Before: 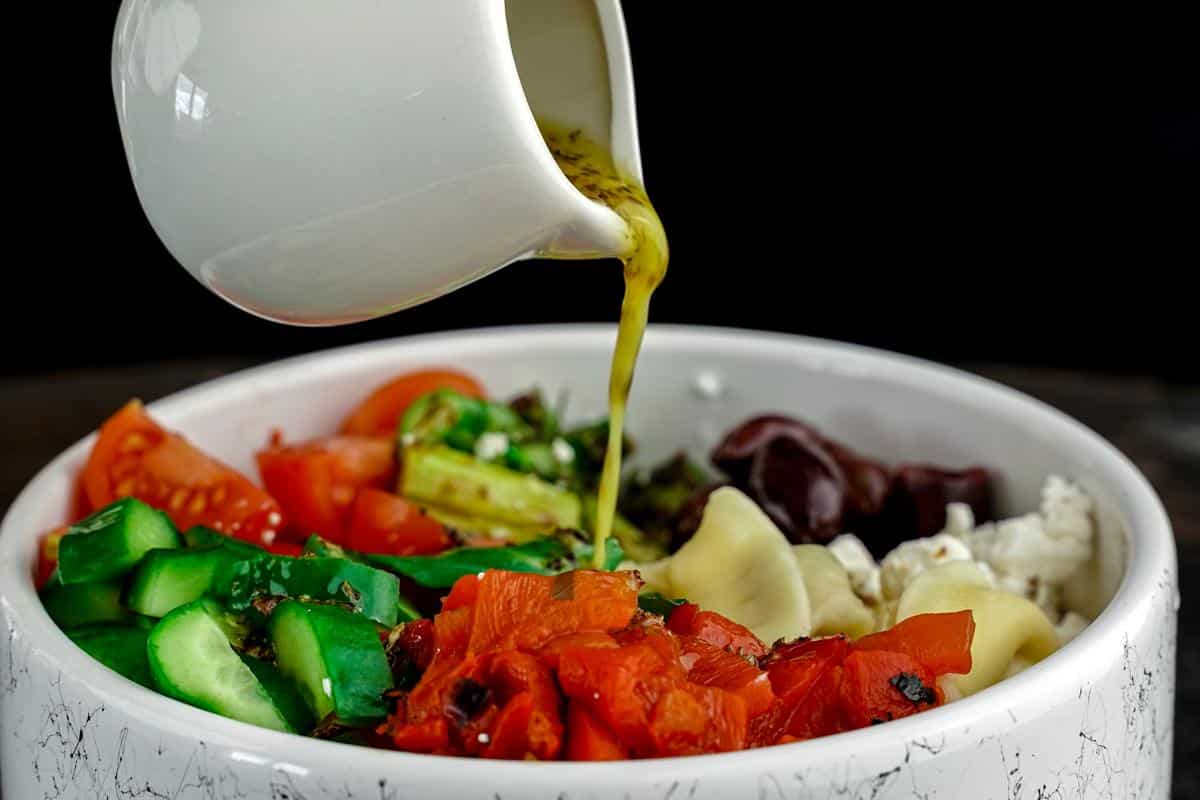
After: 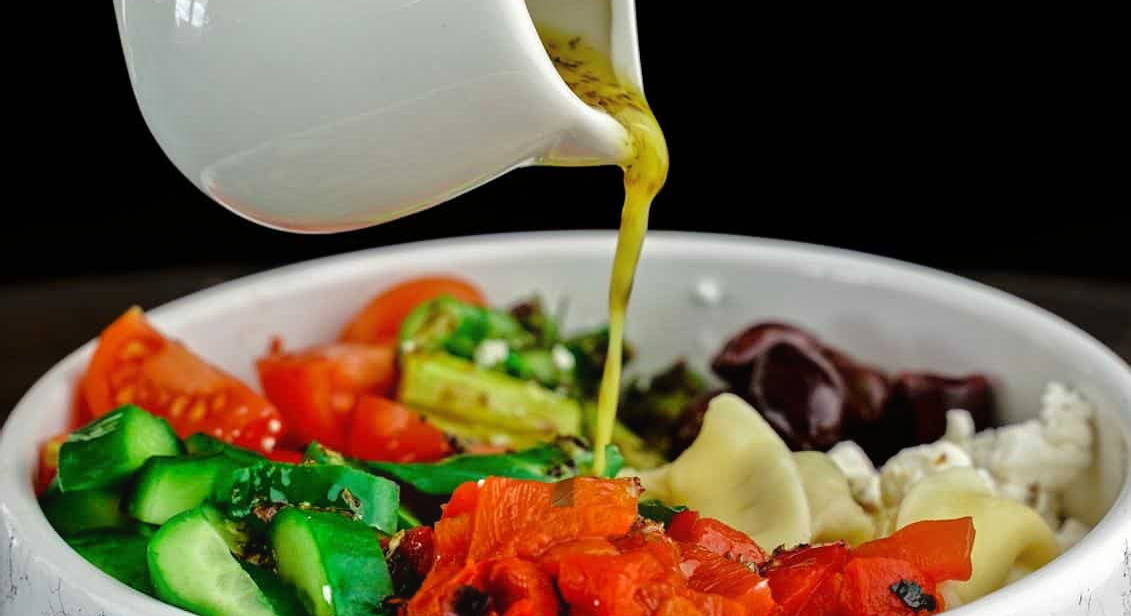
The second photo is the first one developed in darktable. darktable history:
contrast equalizer: octaves 7, y [[0.6 ×6], [0.55 ×6], [0 ×6], [0 ×6], [0 ×6]], mix -0.2
tone equalizer: -8 EV 0.001 EV, -7 EV -0.004 EV, -6 EV 0.009 EV, -5 EV 0.032 EV, -4 EV 0.276 EV, -3 EV 0.644 EV, -2 EV 0.584 EV, -1 EV 0.187 EV, +0 EV 0.024 EV
crop and rotate: angle 0.03°, top 11.643%, right 5.651%, bottom 11.189%
